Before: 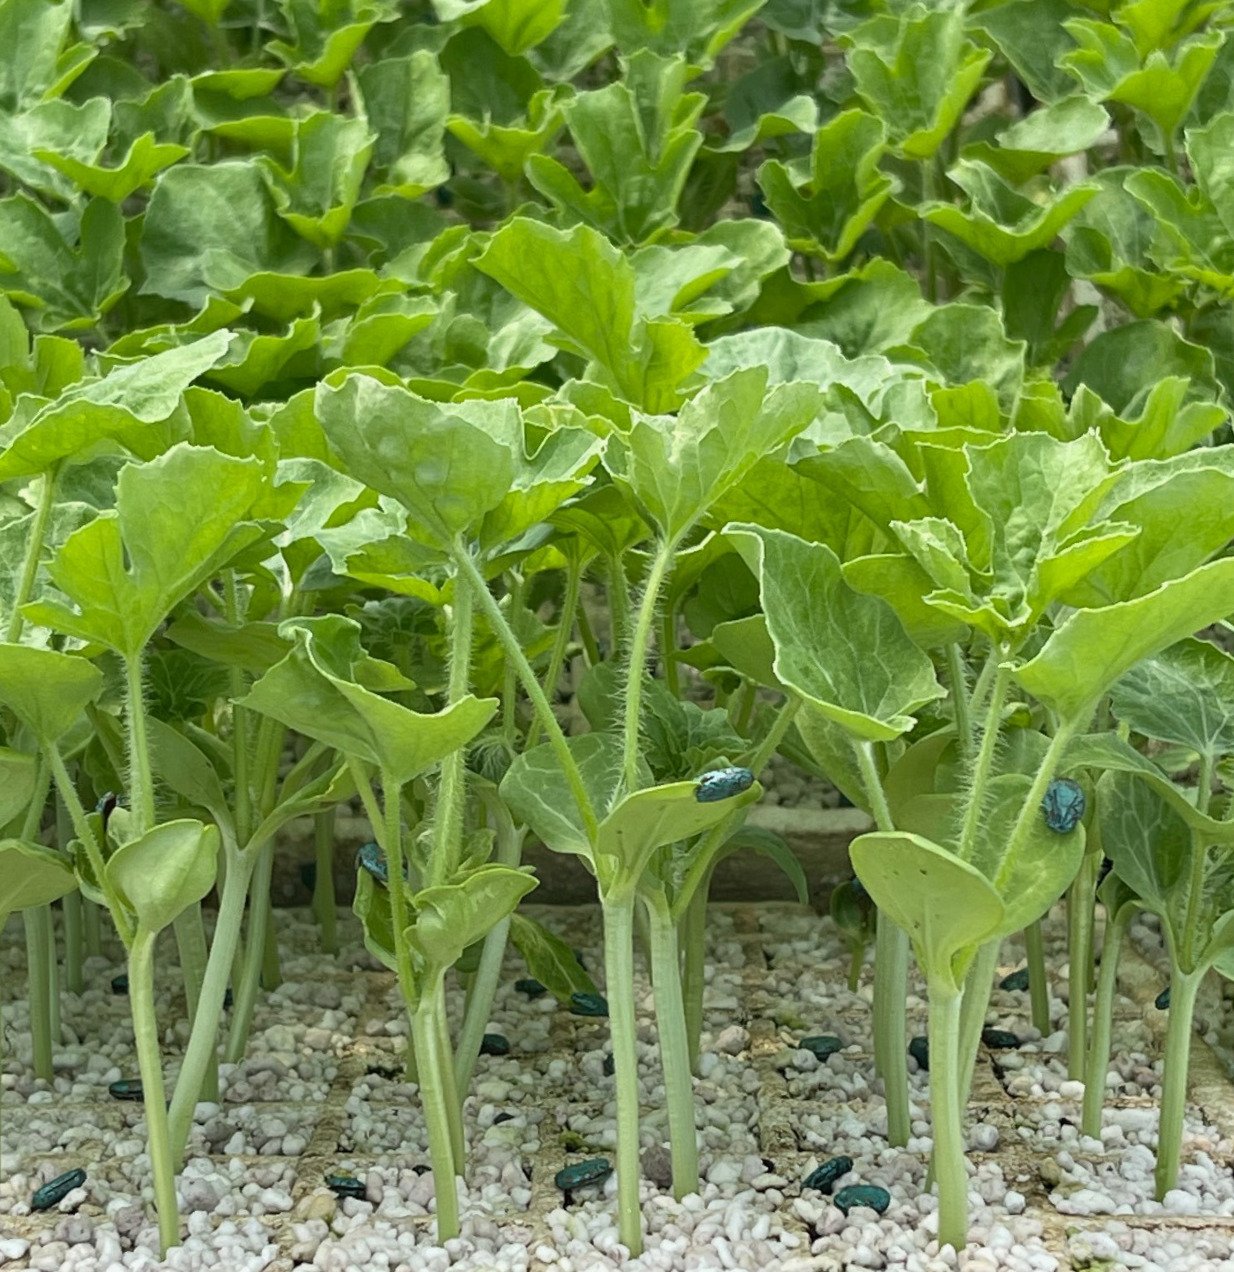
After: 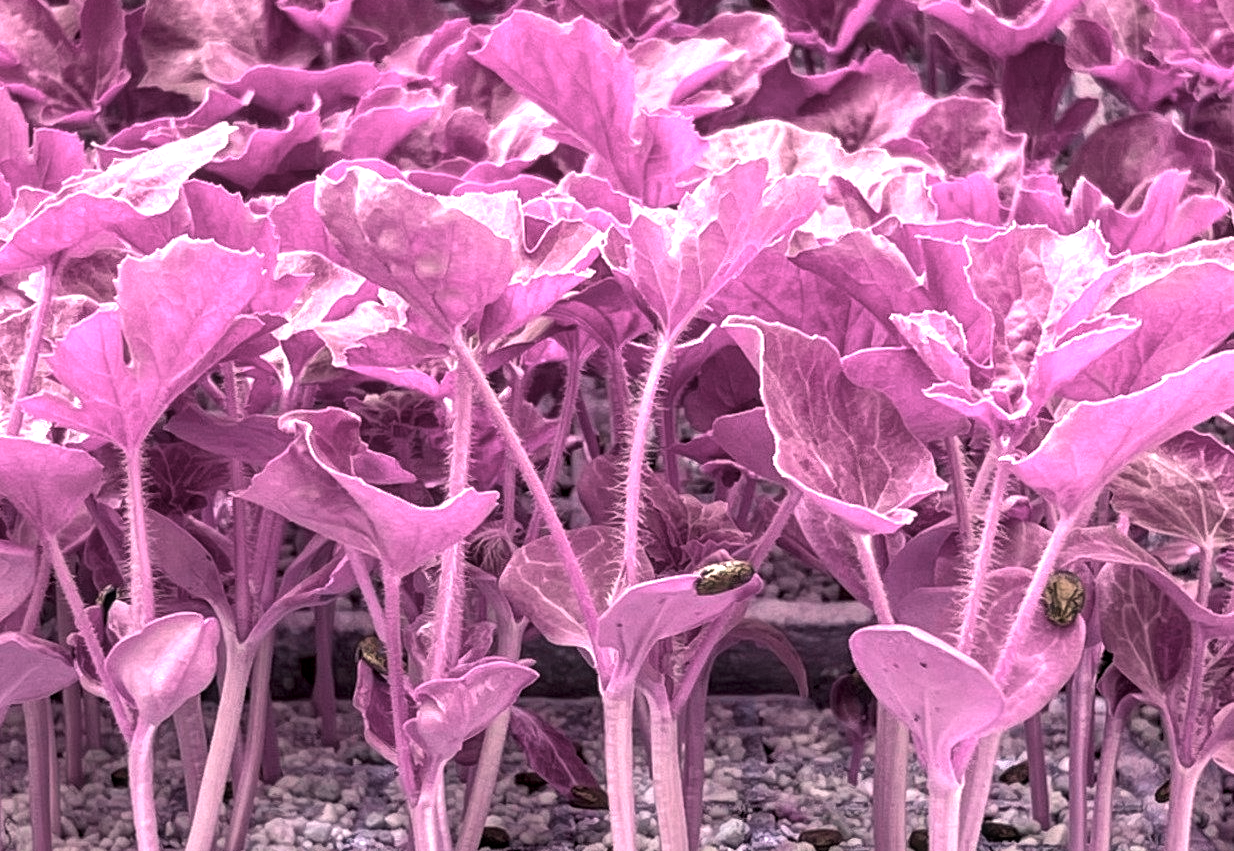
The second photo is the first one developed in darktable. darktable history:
crop: top 16.342%, bottom 16.724%
color balance rgb: highlights gain › chroma 2.023%, highlights gain › hue 72.61°, perceptual saturation grading › global saturation 0.528%, hue shift -150.08°, contrast 34.643%, saturation formula JzAzBz (2021)
local contrast: on, module defaults
